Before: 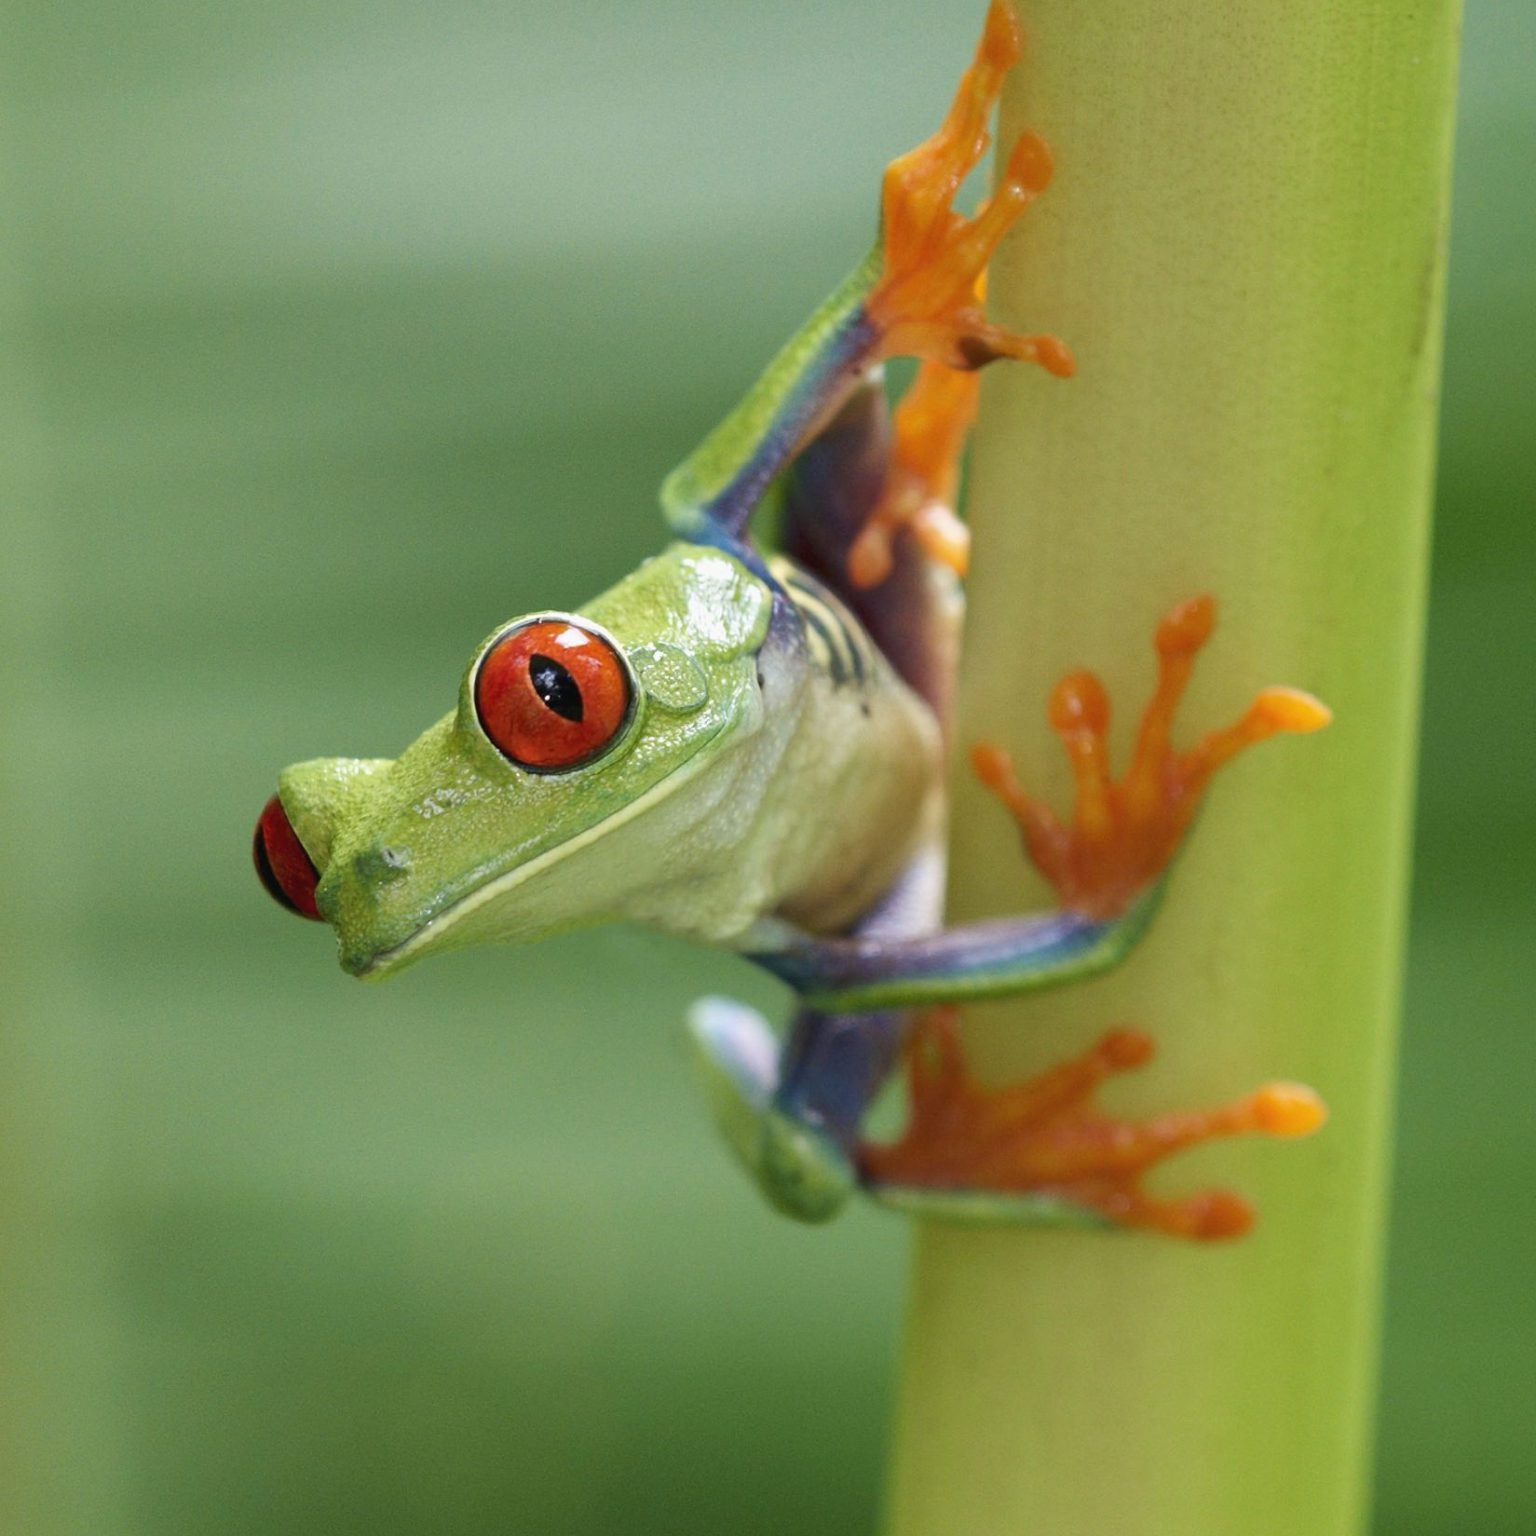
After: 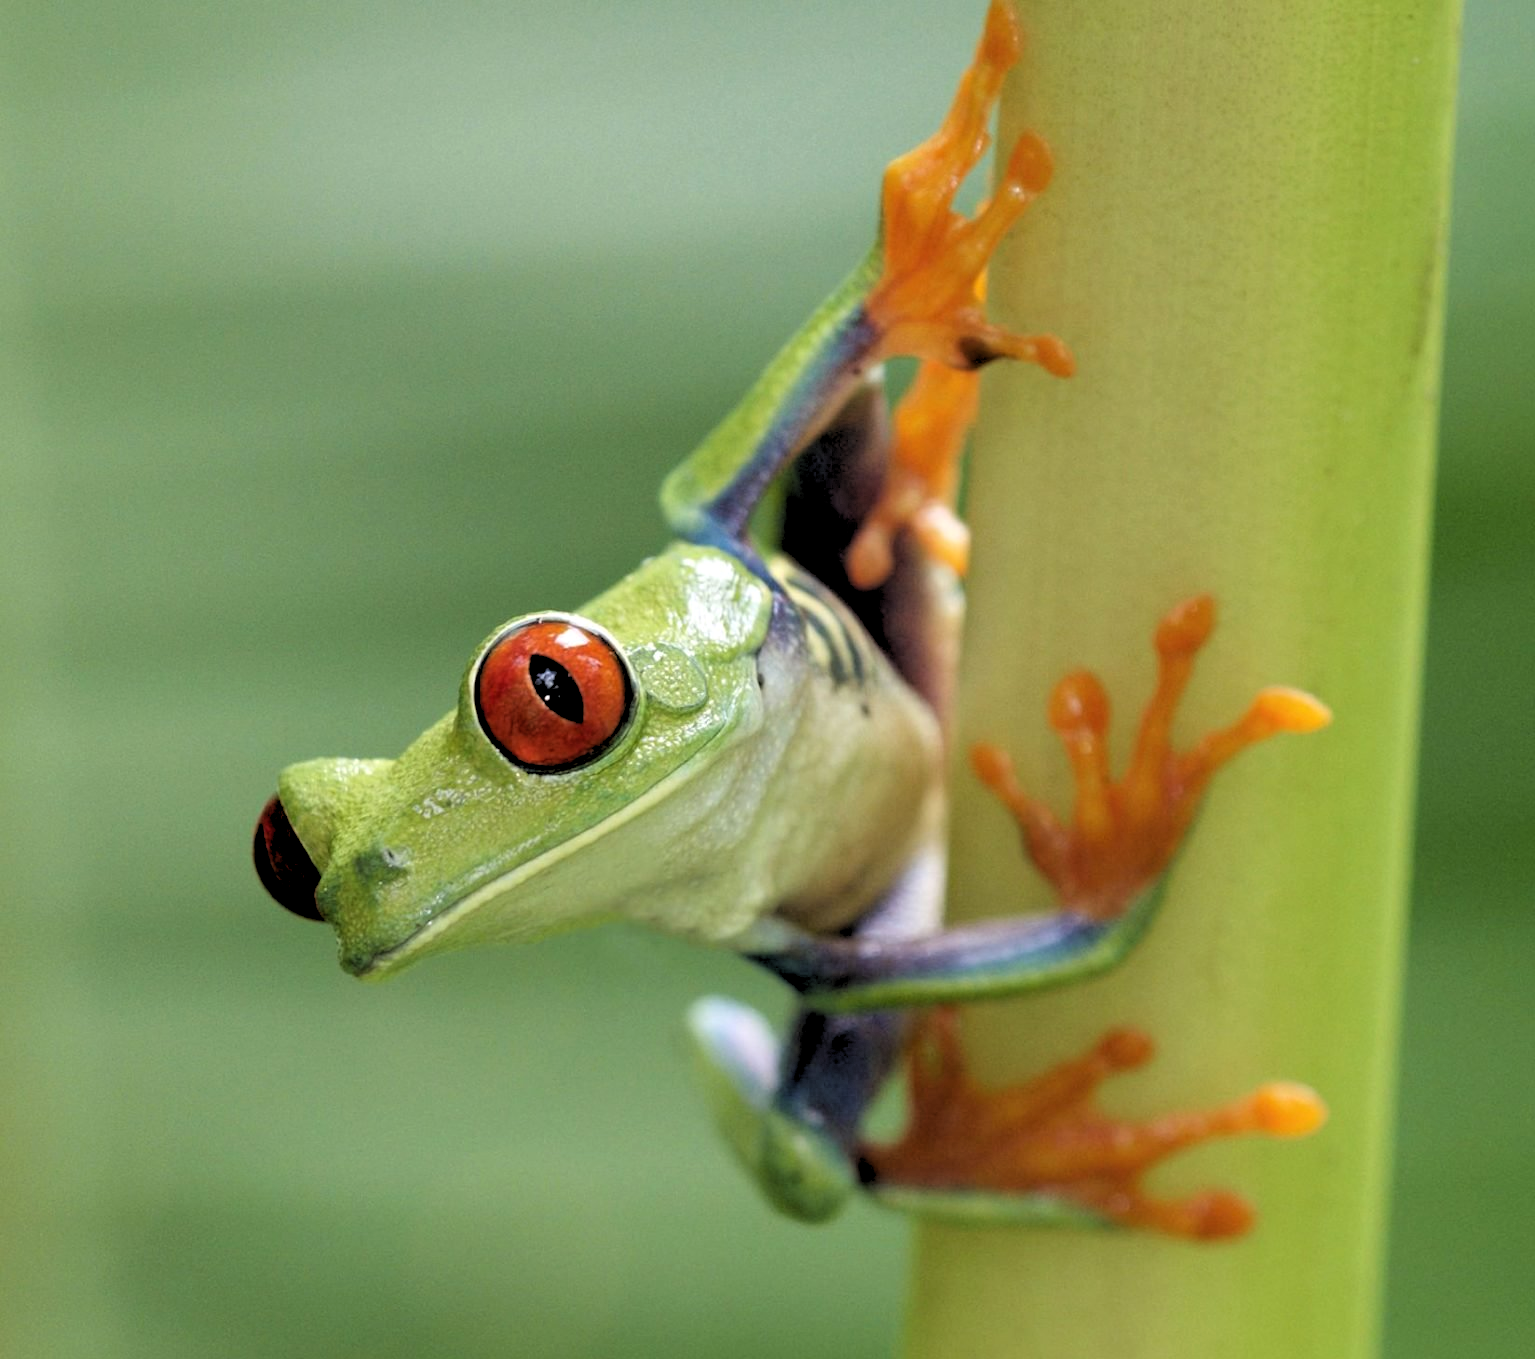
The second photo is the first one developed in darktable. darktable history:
crop and rotate: top 0%, bottom 11.49%
rgb levels: levels [[0.029, 0.461, 0.922], [0, 0.5, 1], [0, 0.5, 1]]
